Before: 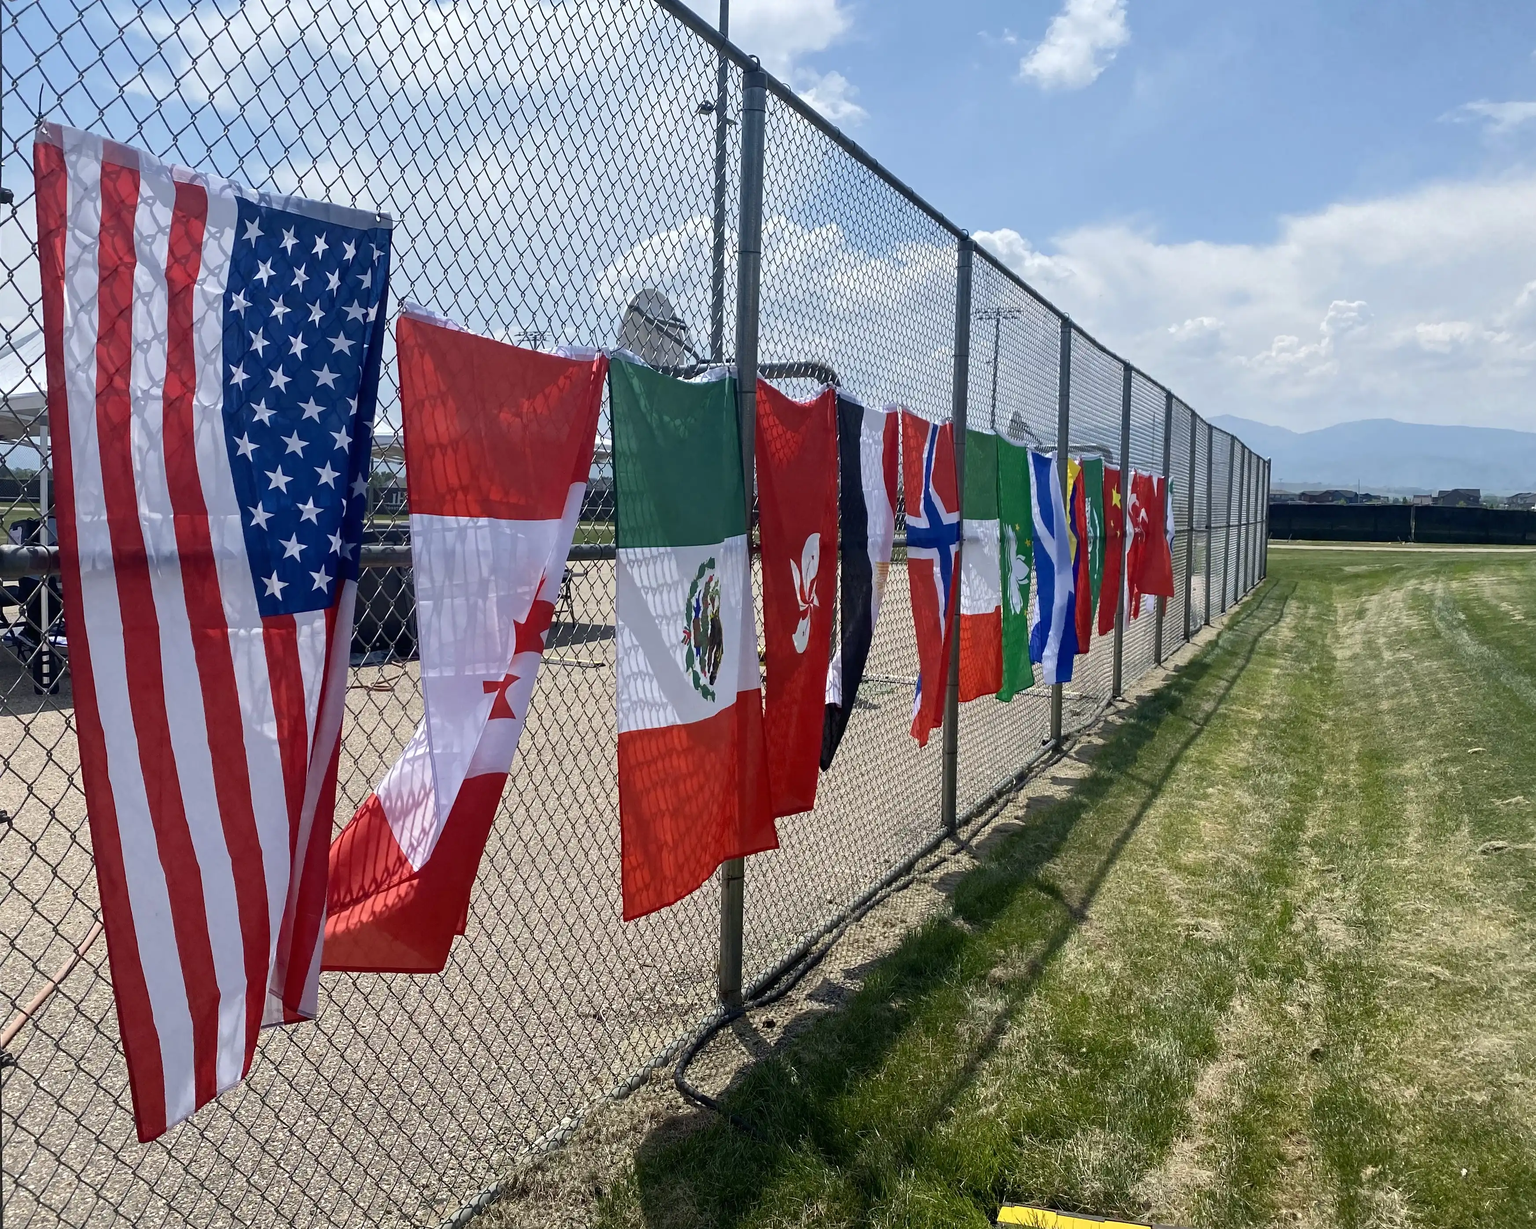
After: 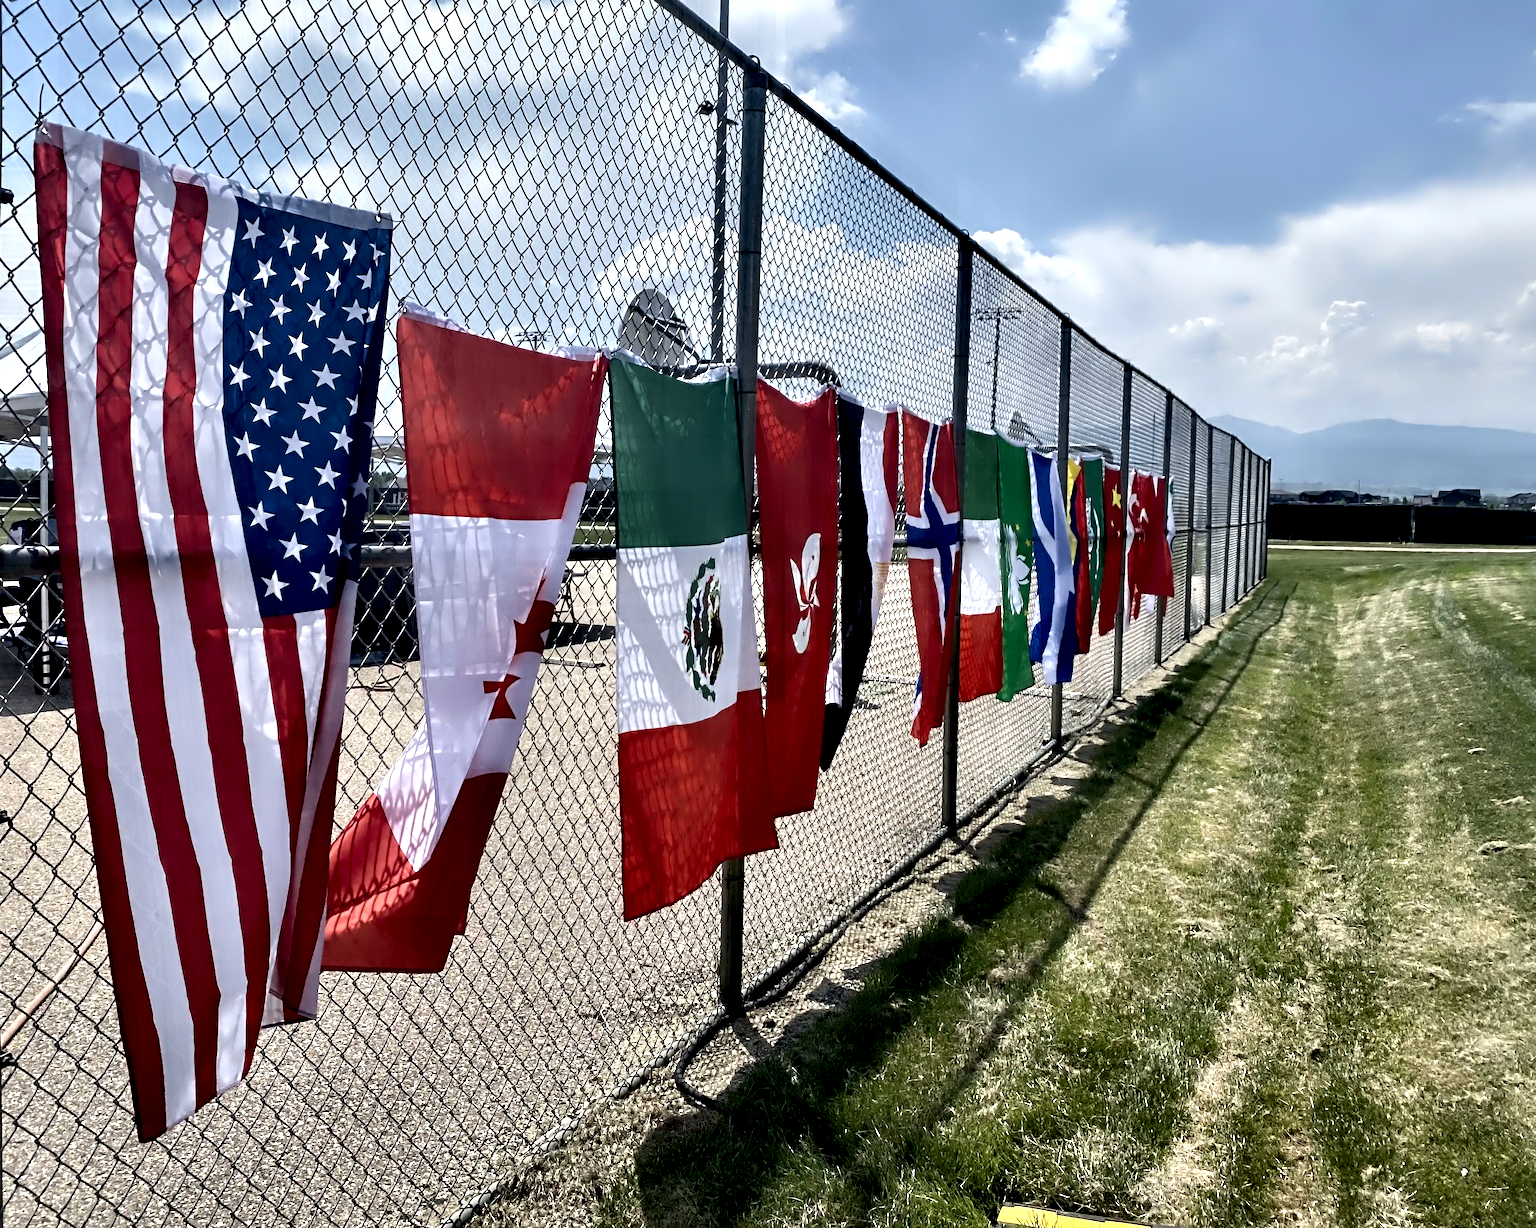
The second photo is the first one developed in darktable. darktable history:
contrast equalizer: octaves 7, y [[0.783, 0.666, 0.575, 0.77, 0.556, 0.501], [0.5 ×6], [0.5 ×6], [0, 0.02, 0.272, 0.399, 0.062, 0], [0 ×6]]
